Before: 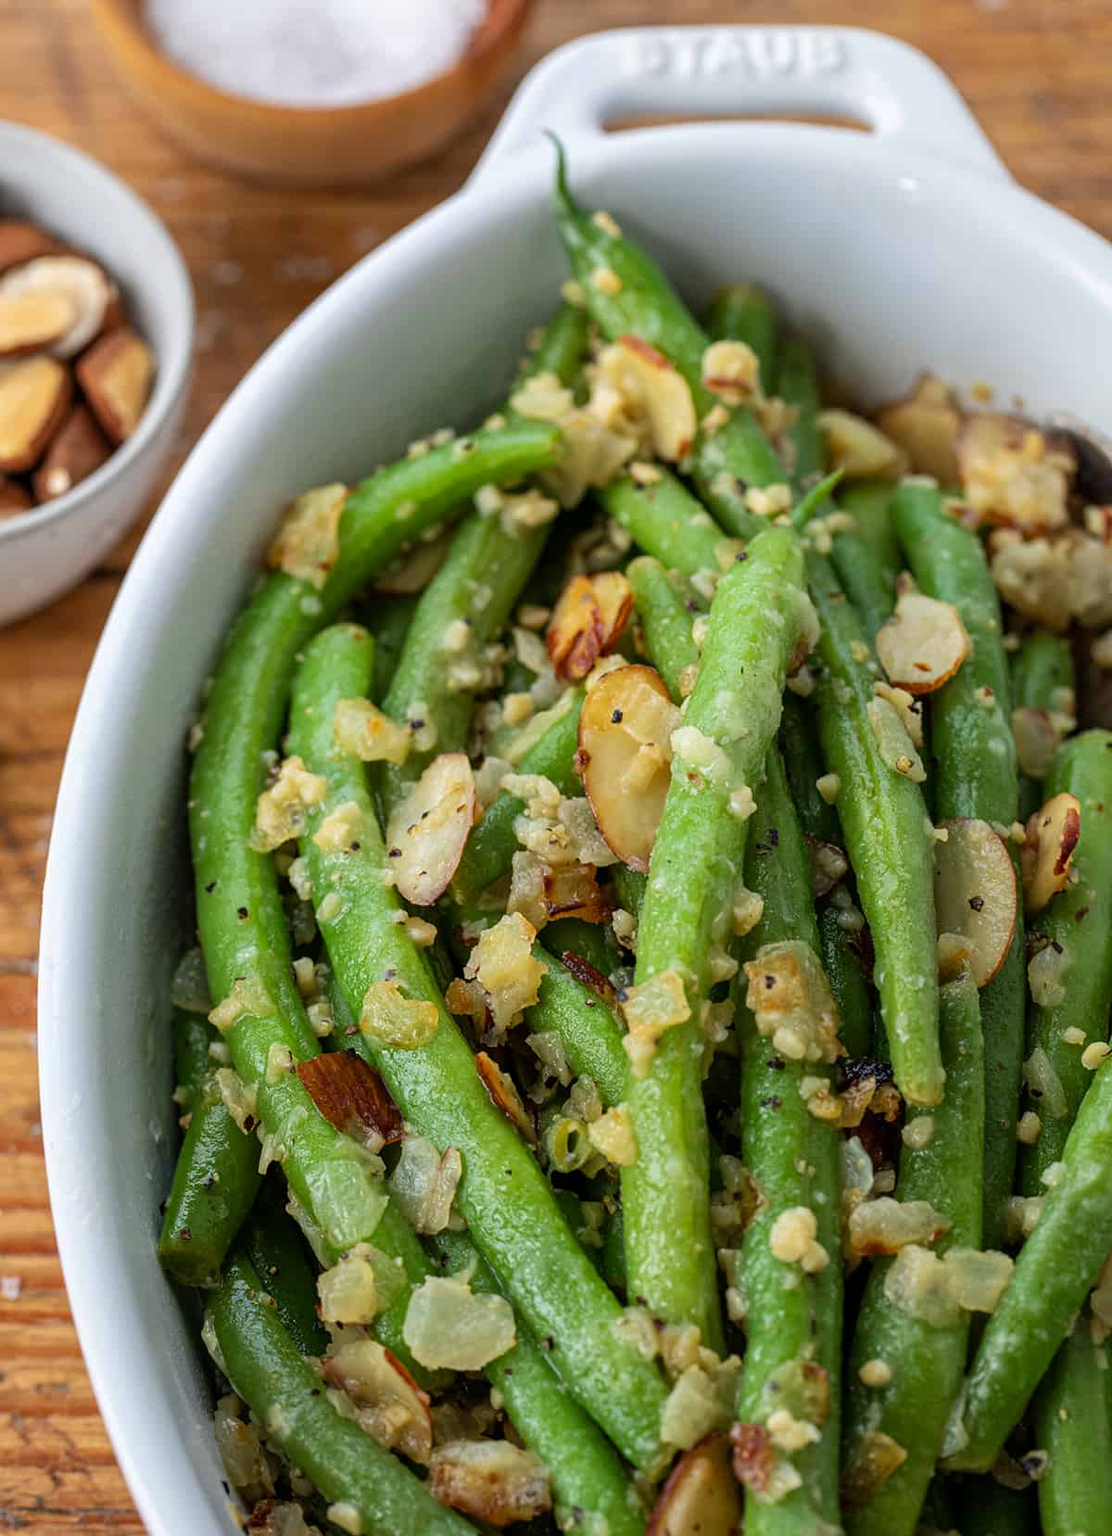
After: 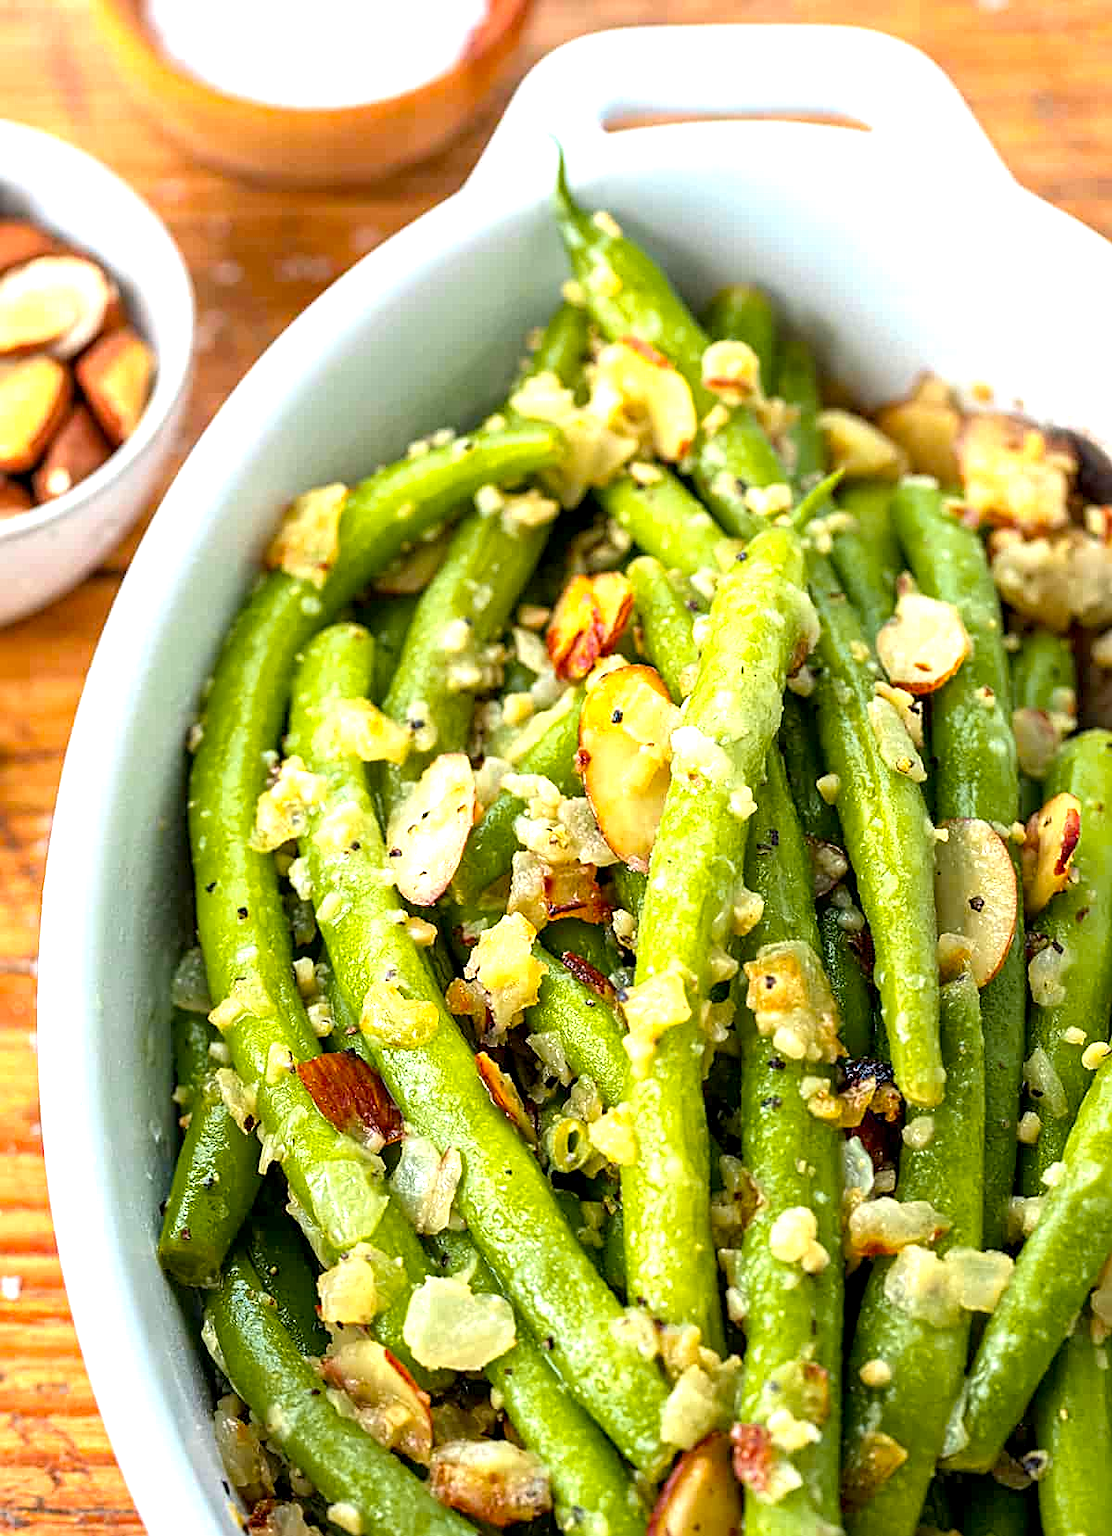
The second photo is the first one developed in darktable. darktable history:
sharpen: on, module defaults
color zones: curves: ch0 [(0.254, 0.492) (0.724, 0.62)]; ch1 [(0.25, 0.528) (0.719, 0.796)]; ch2 [(0, 0.472) (0.25, 0.5) (0.73, 0.184)]
exposure: black level correction 0.002, exposure 1.304 EV, compensate highlight preservation false
